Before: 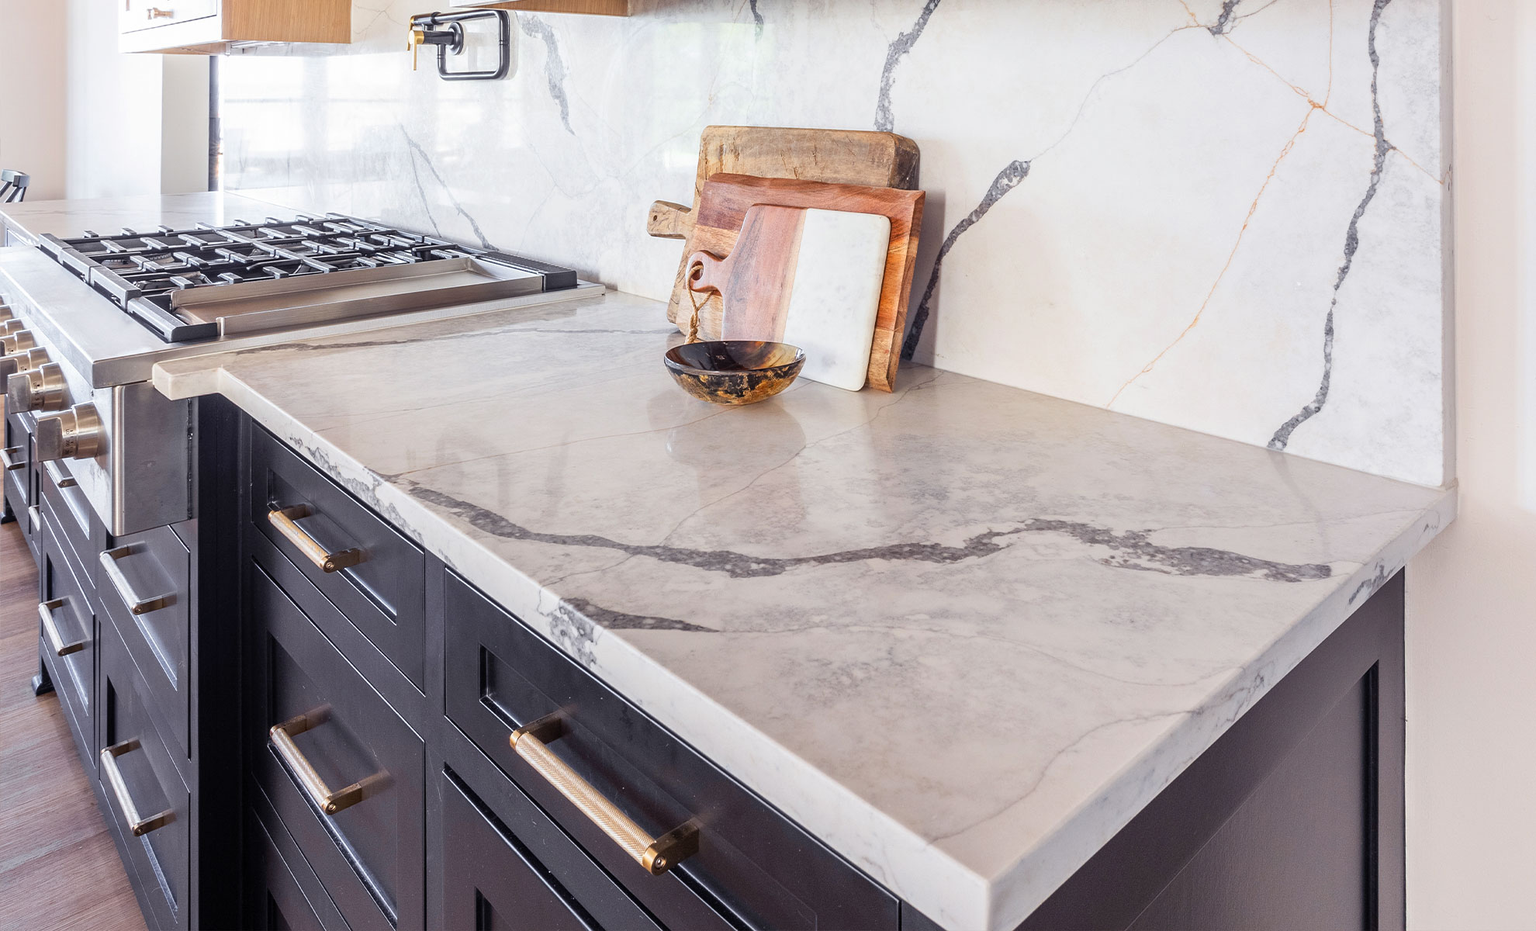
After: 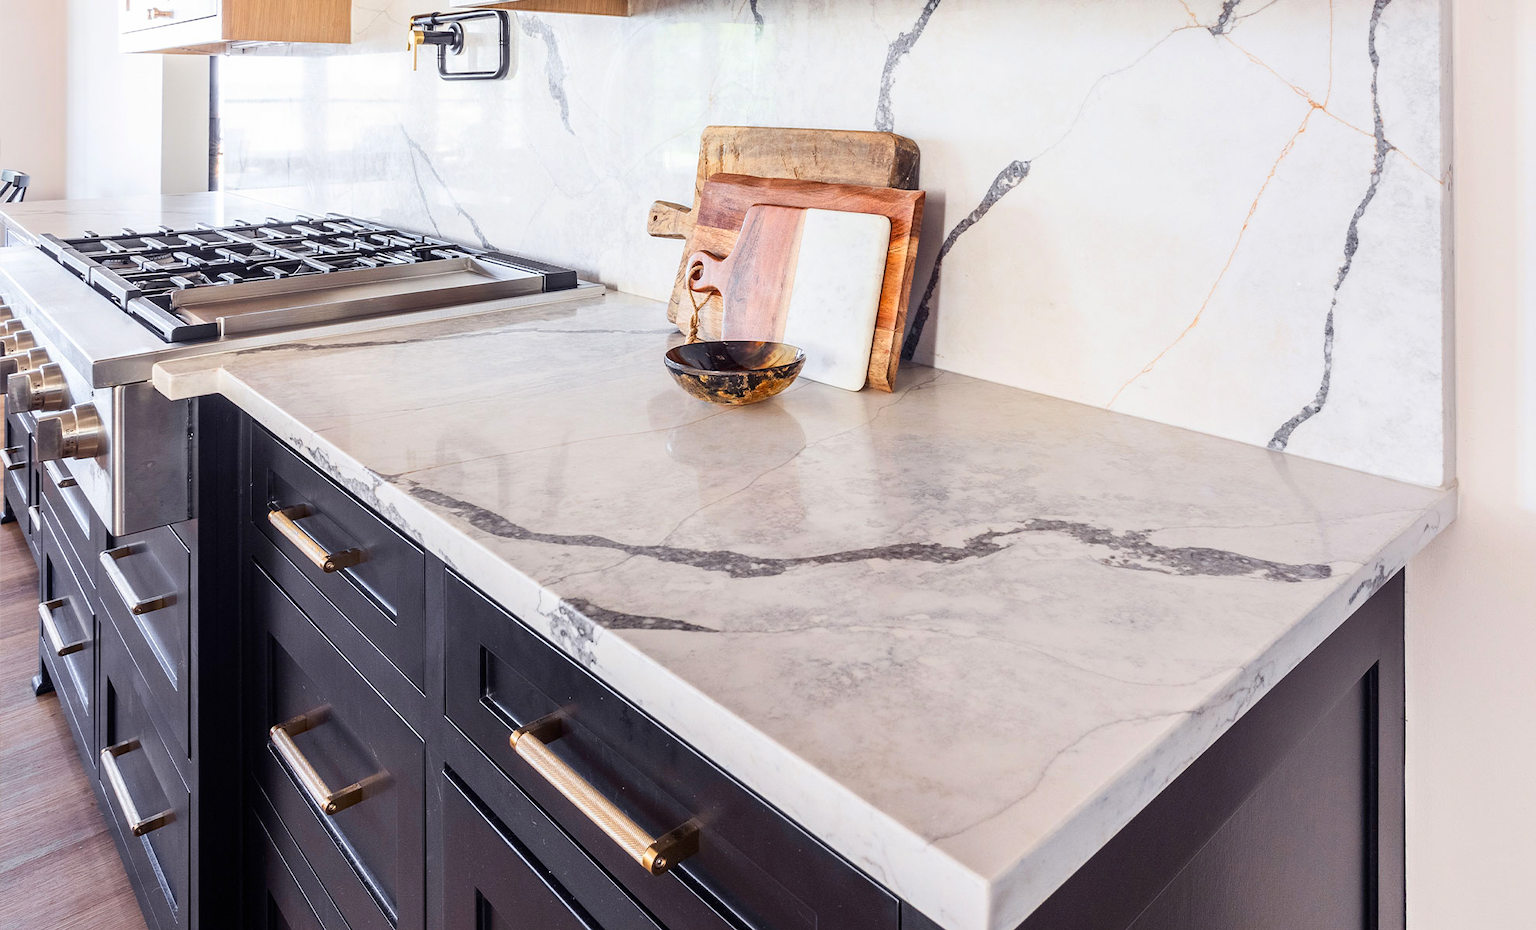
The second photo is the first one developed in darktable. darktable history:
contrast brightness saturation: contrast 0.15, brightness -0.01, saturation 0.1
tone equalizer: on, module defaults
